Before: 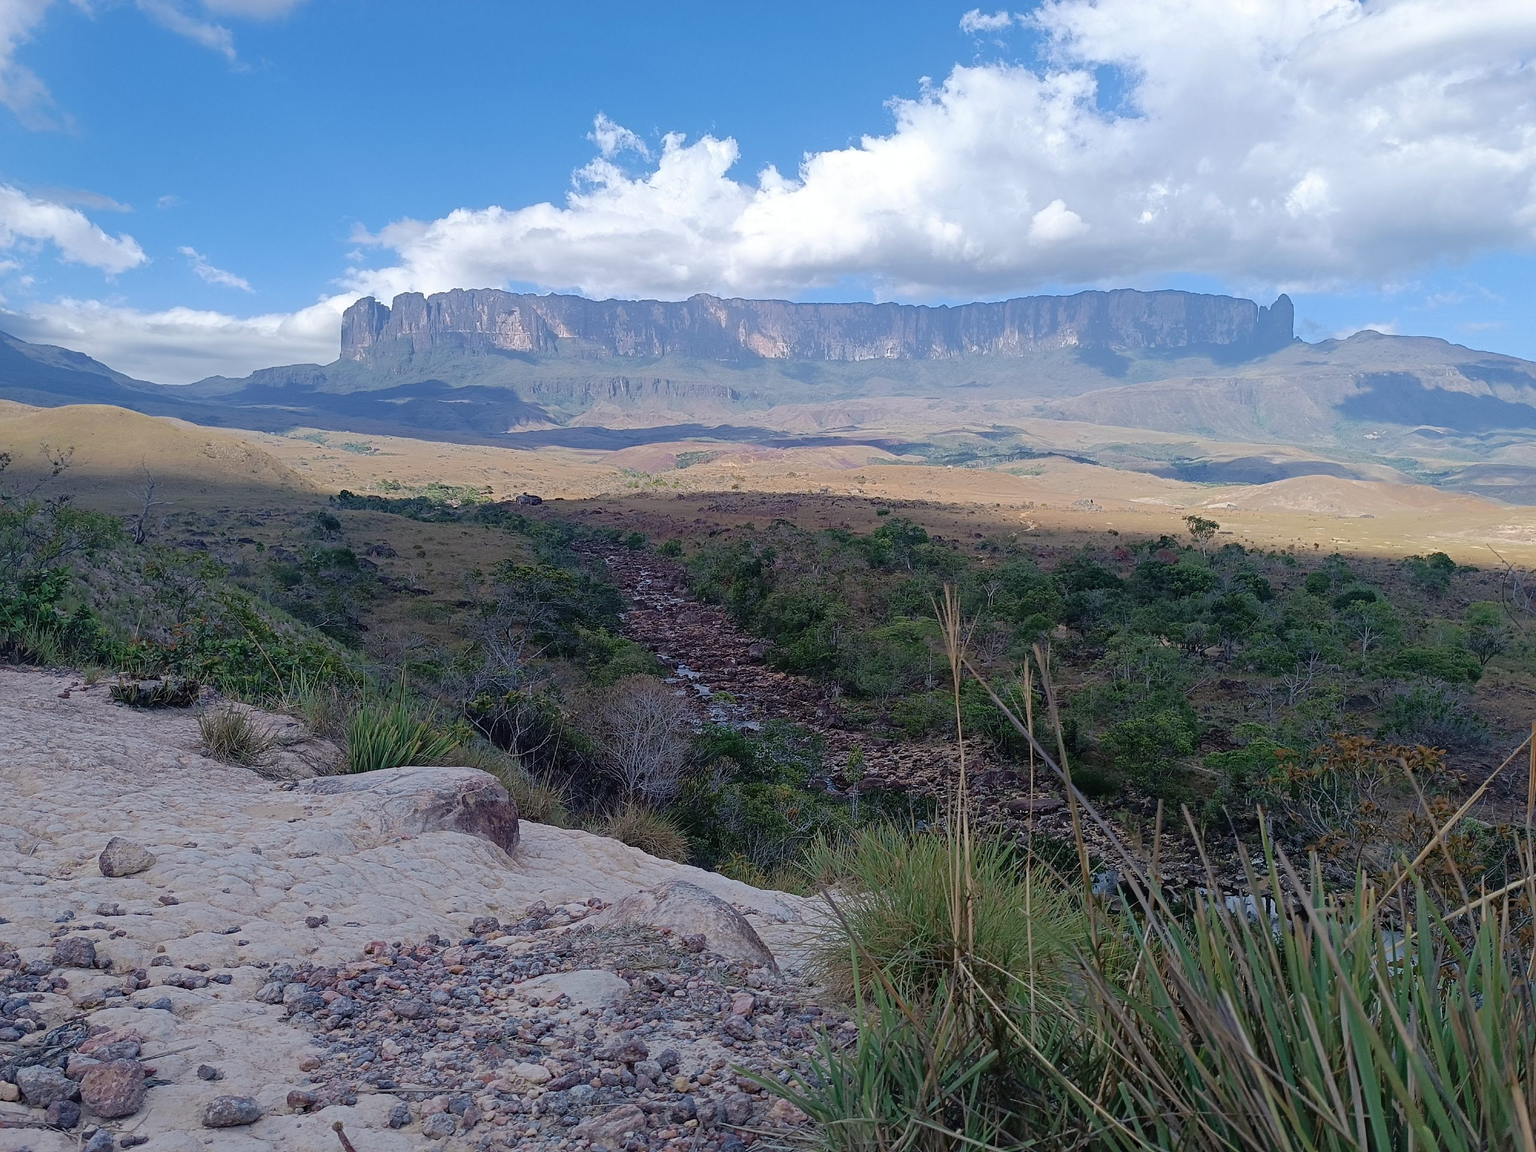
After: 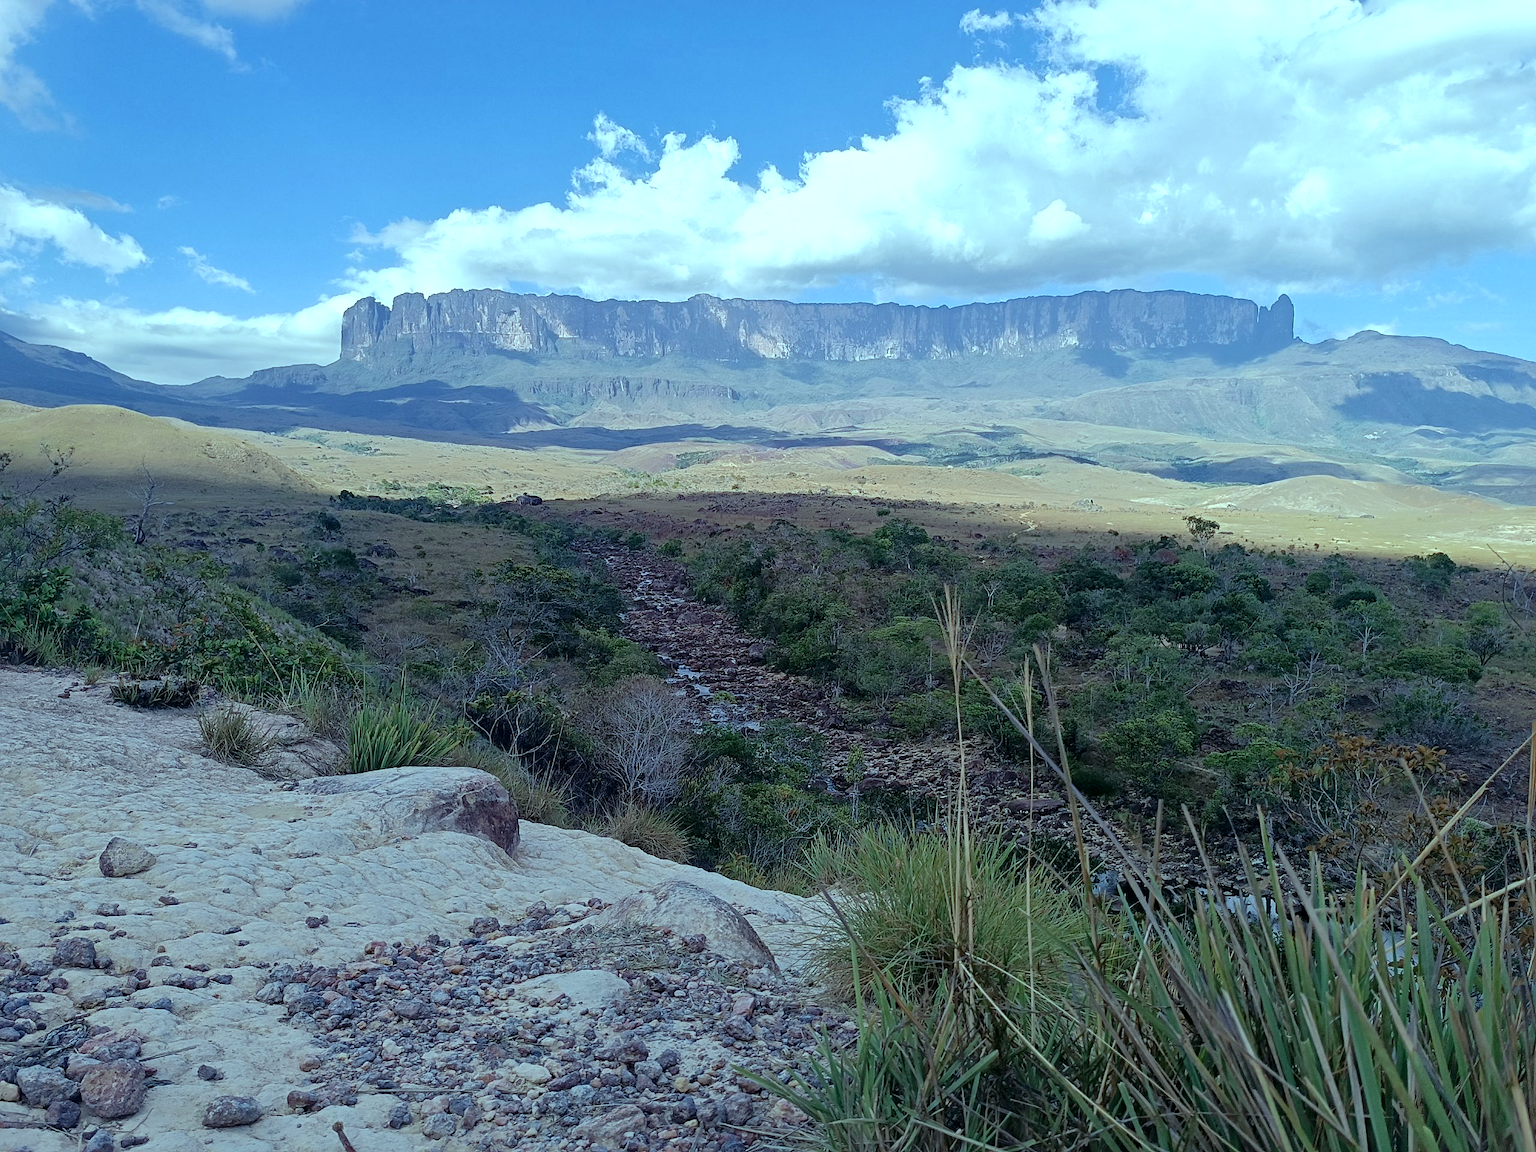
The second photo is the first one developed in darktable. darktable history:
color balance: mode lift, gamma, gain (sRGB), lift [0.997, 0.979, 1.021, 1.011], gamma [1, 1.084, 0.916, 0.998], gain [1, 0.87, 1.13, 1.101], contrast 4.55%, contrast fulcrum 38.24%, output saturation 104.09%
local contrast: mode bilateral grid, contrast 25, coarseness 50, detail 123%, midtone range 0.2
